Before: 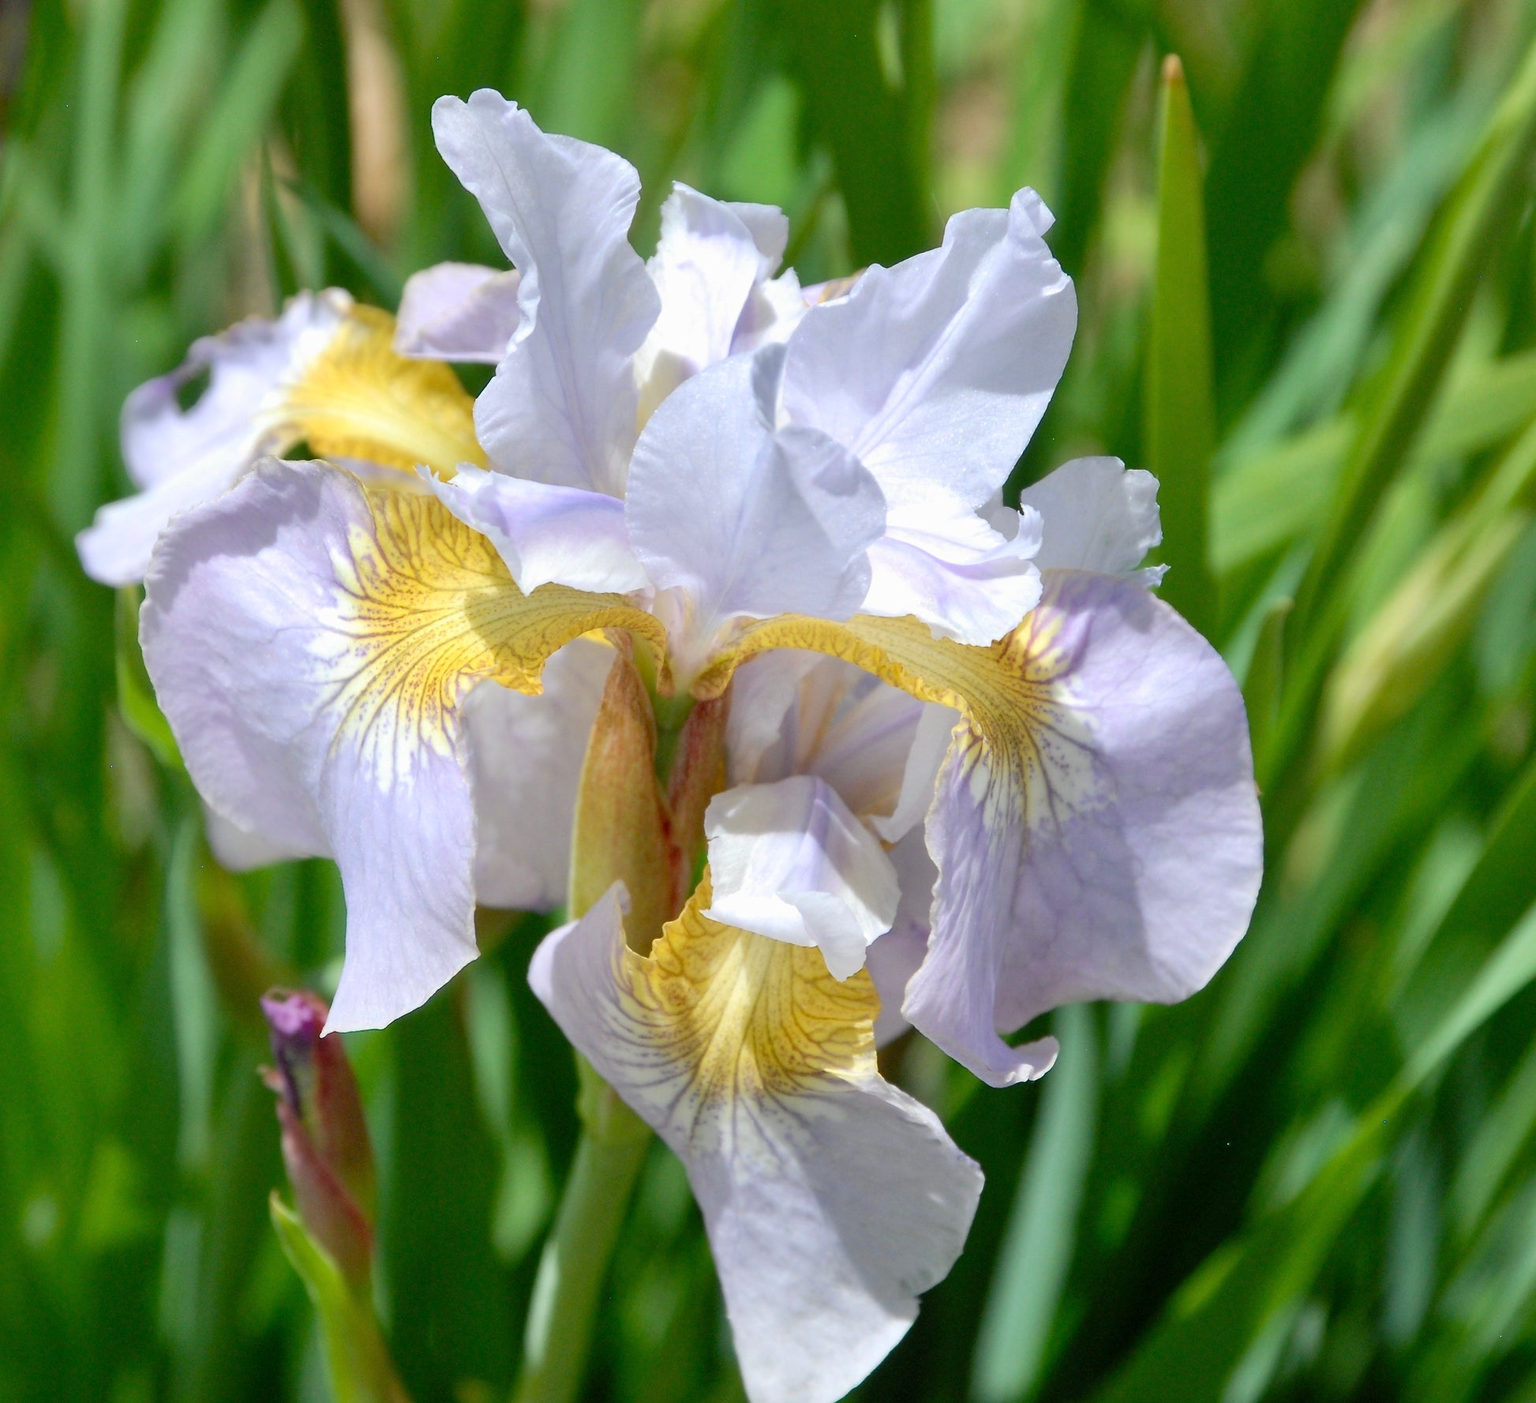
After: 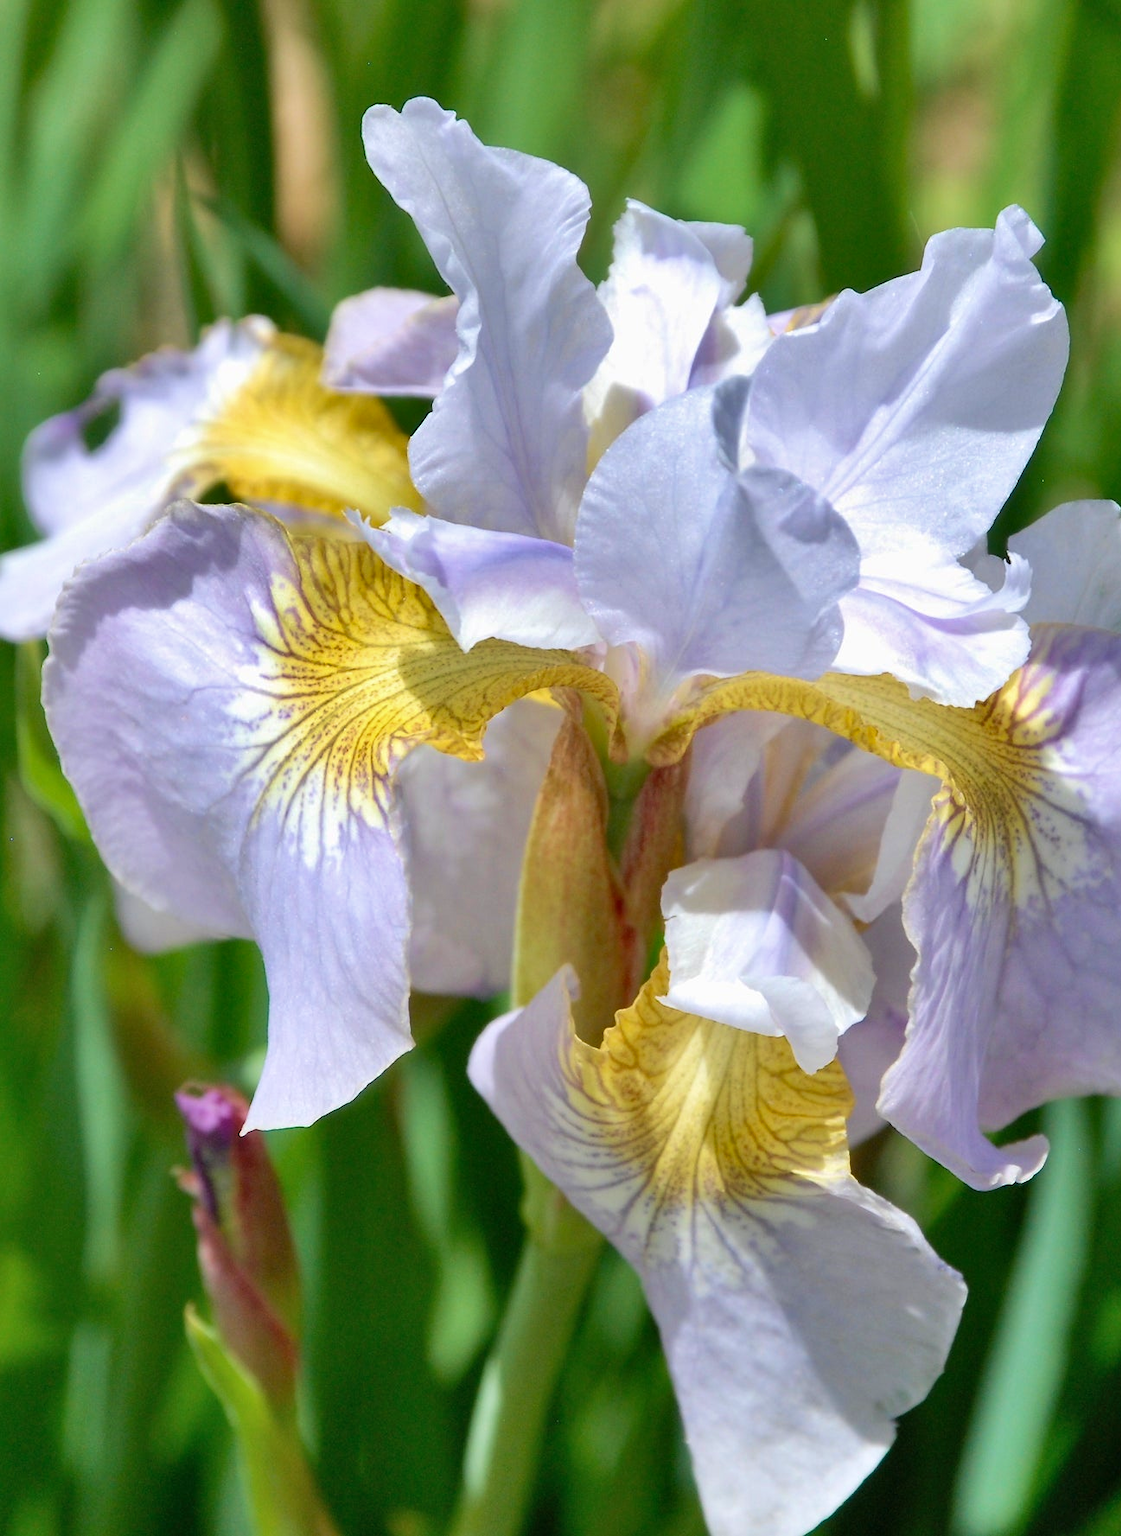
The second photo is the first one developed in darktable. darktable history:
shadows and highlights: low approximation 0.01, soften with gaussian
velvia: on, module defaults
crop and rotate: left 6.617%, right 26.717%
